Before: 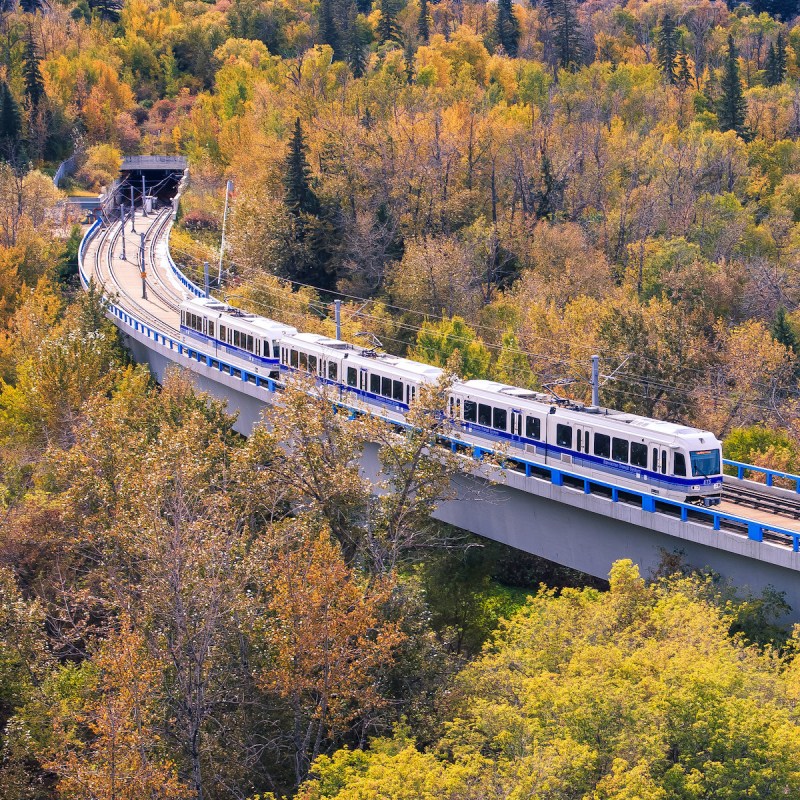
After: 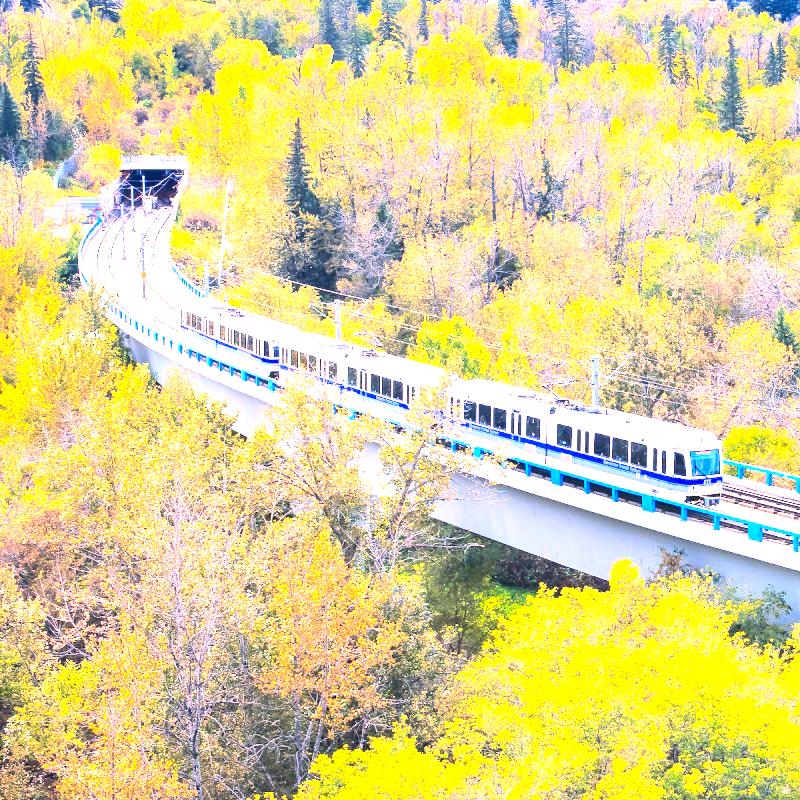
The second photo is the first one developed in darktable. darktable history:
contrast brightness saturation: contrast 0.2, brightness 0.157, saturation 0.23
exposure: exposure 2.207 EV, compensate highlight preservation false
